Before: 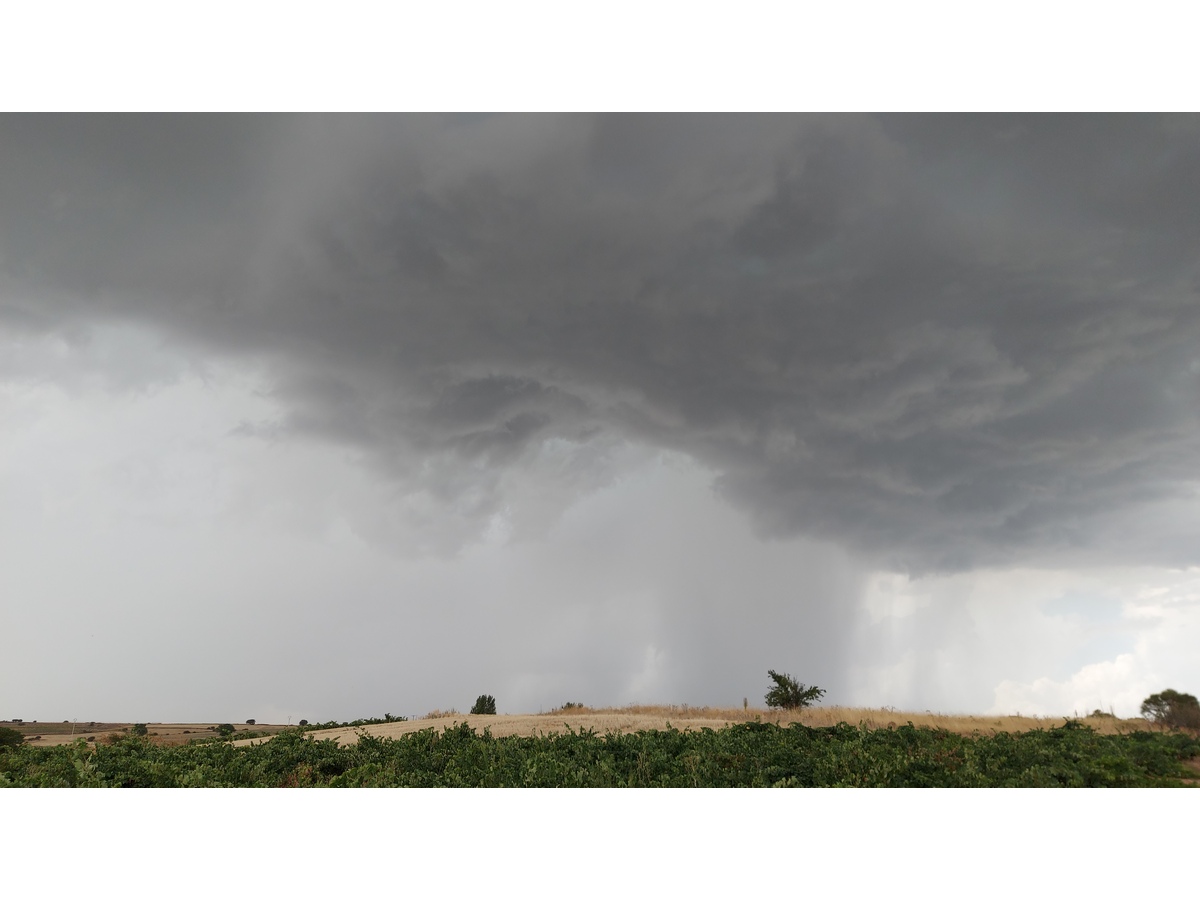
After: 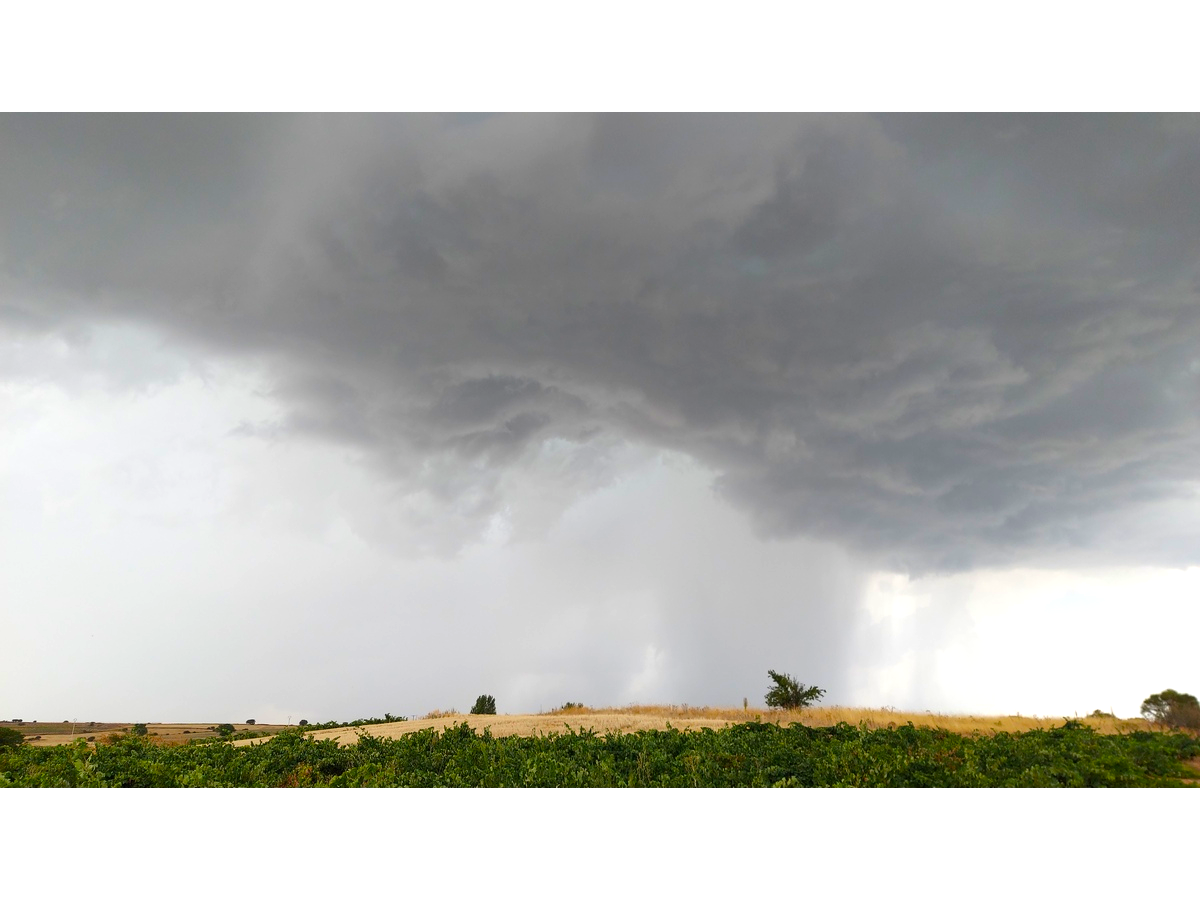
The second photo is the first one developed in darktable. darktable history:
color balance rgb: linear chroma grading › global chroma 15%, perceptual saturation grading › global saturation 30%
levels: levels [0, 0.43, 0.859]
